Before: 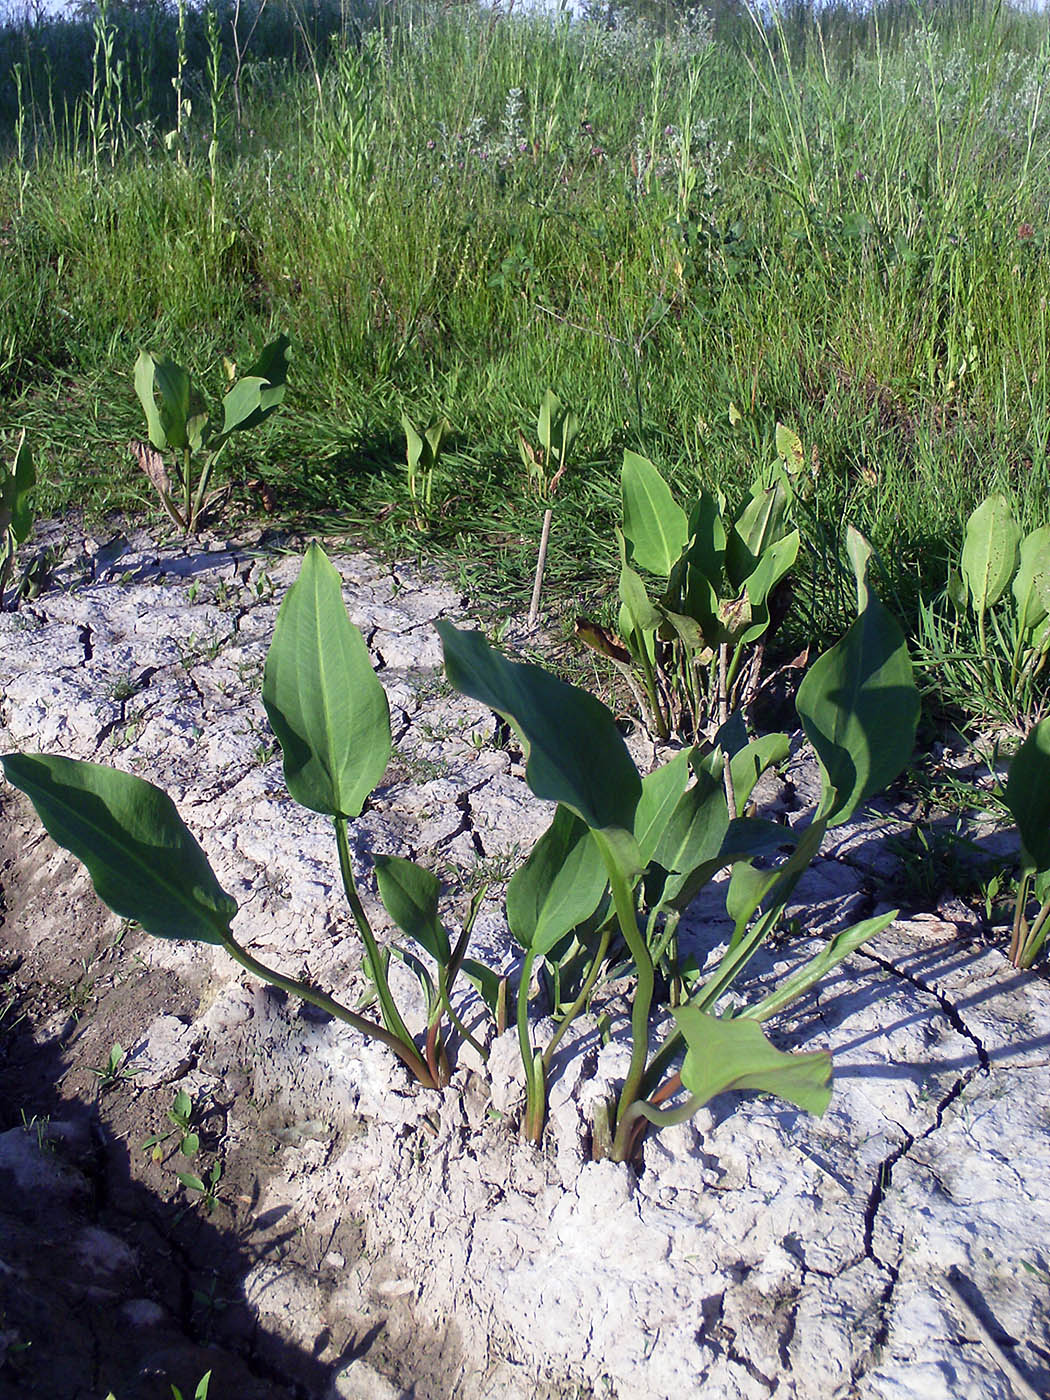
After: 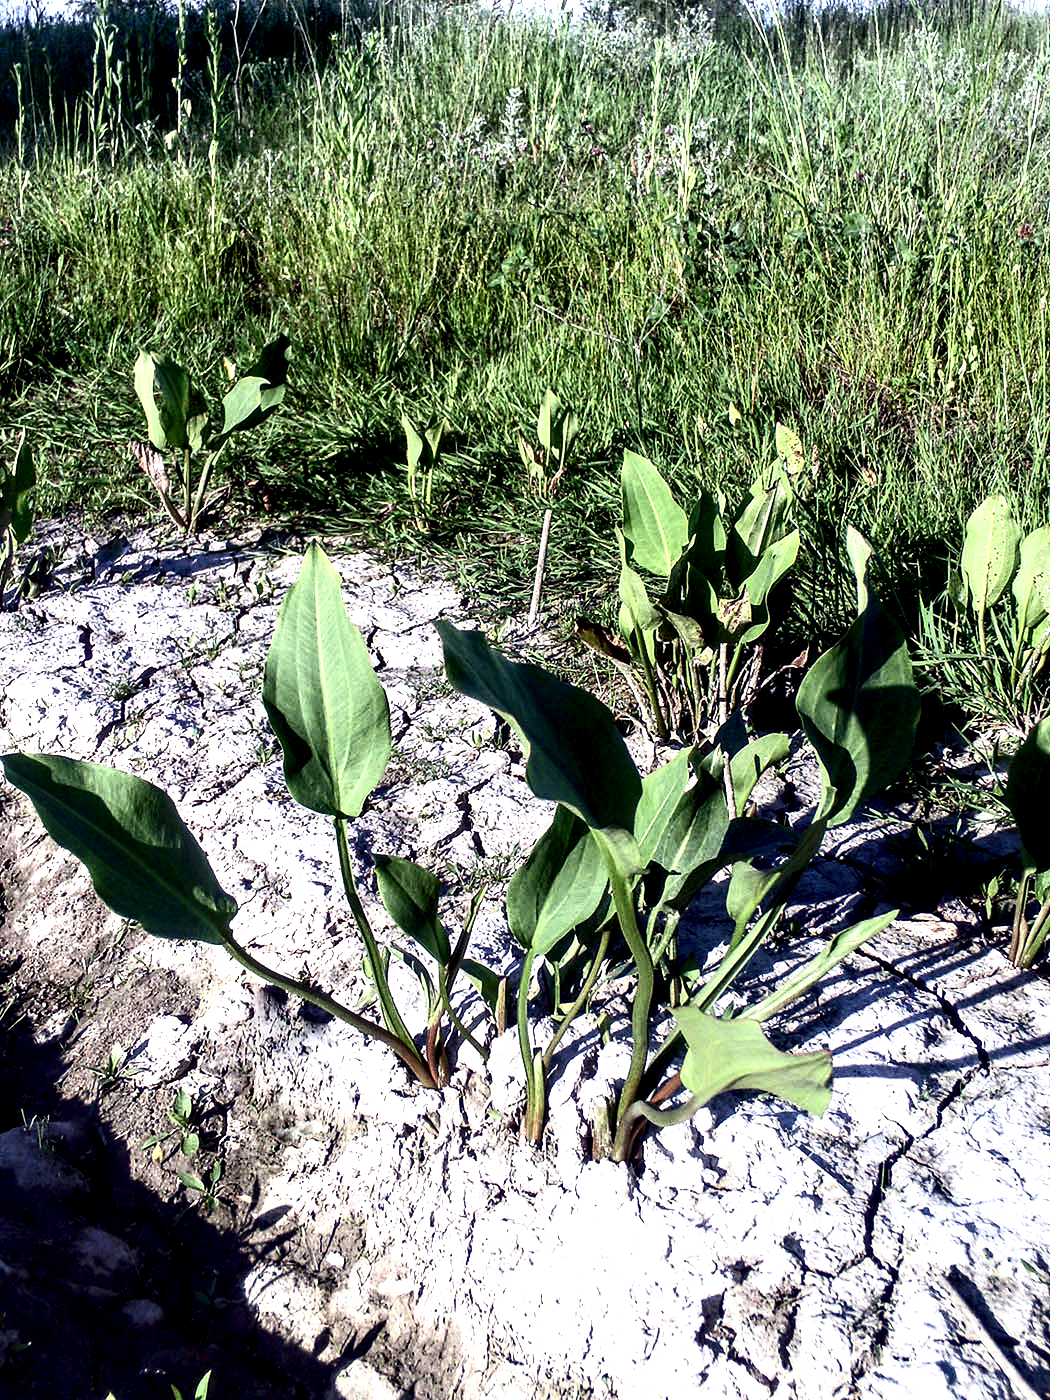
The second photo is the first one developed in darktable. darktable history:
local contrast: highlights 81%, shadows 57%, detail 175%, midtone range 0.601
contrast brightness saturation: contrast 0.373, brightness 0.112
